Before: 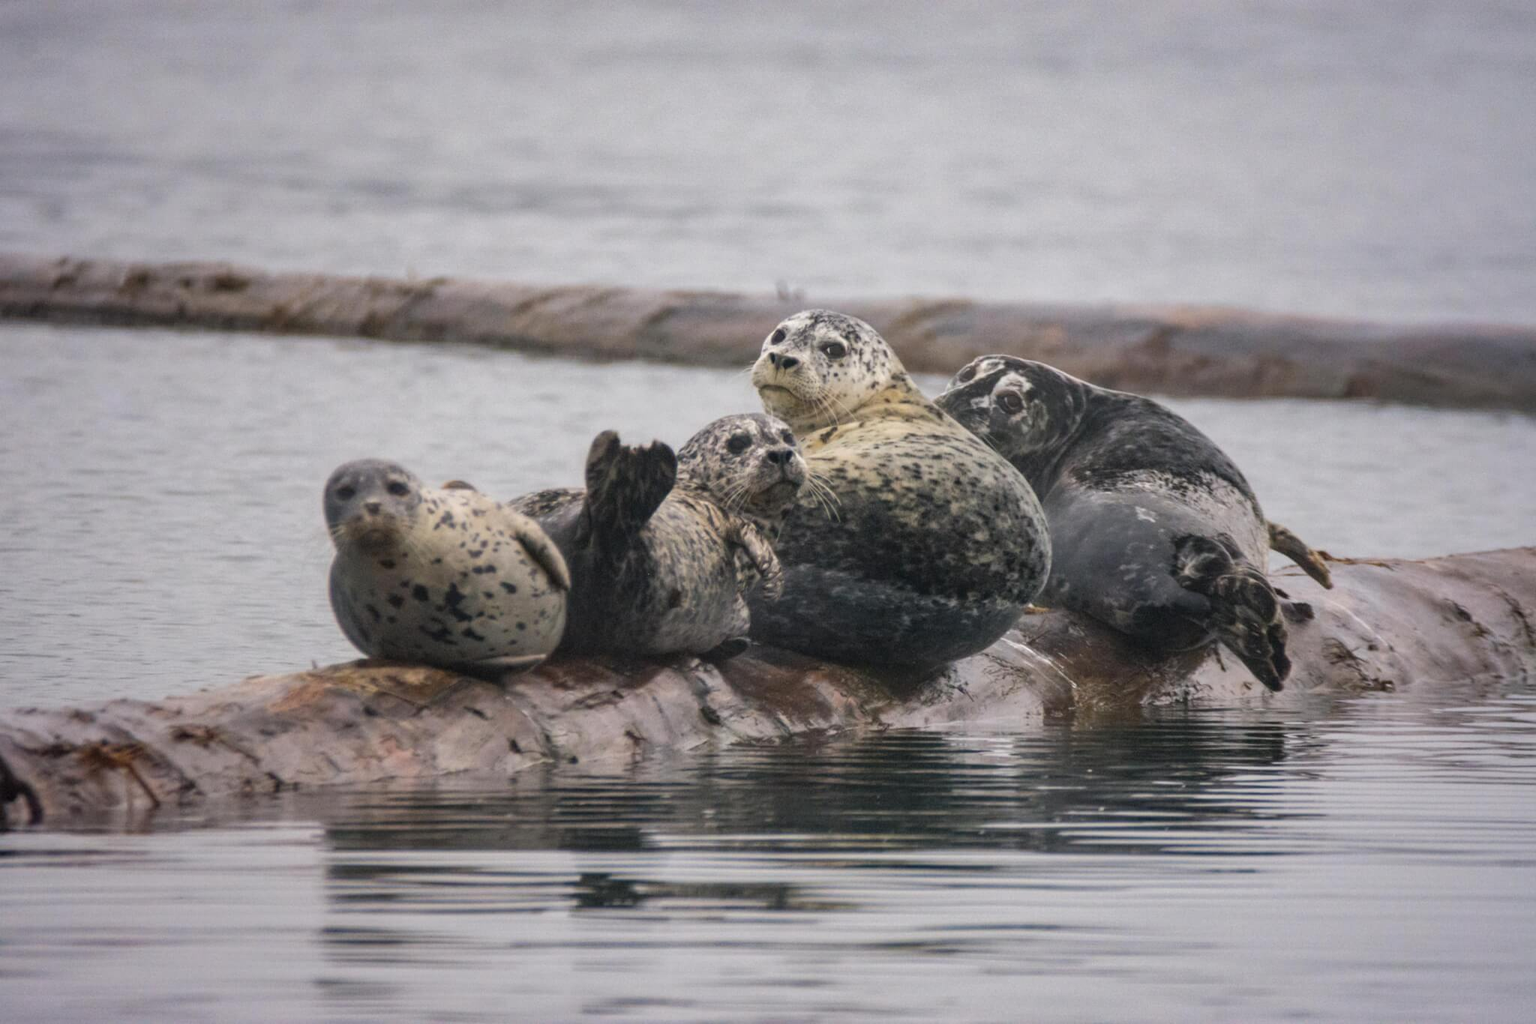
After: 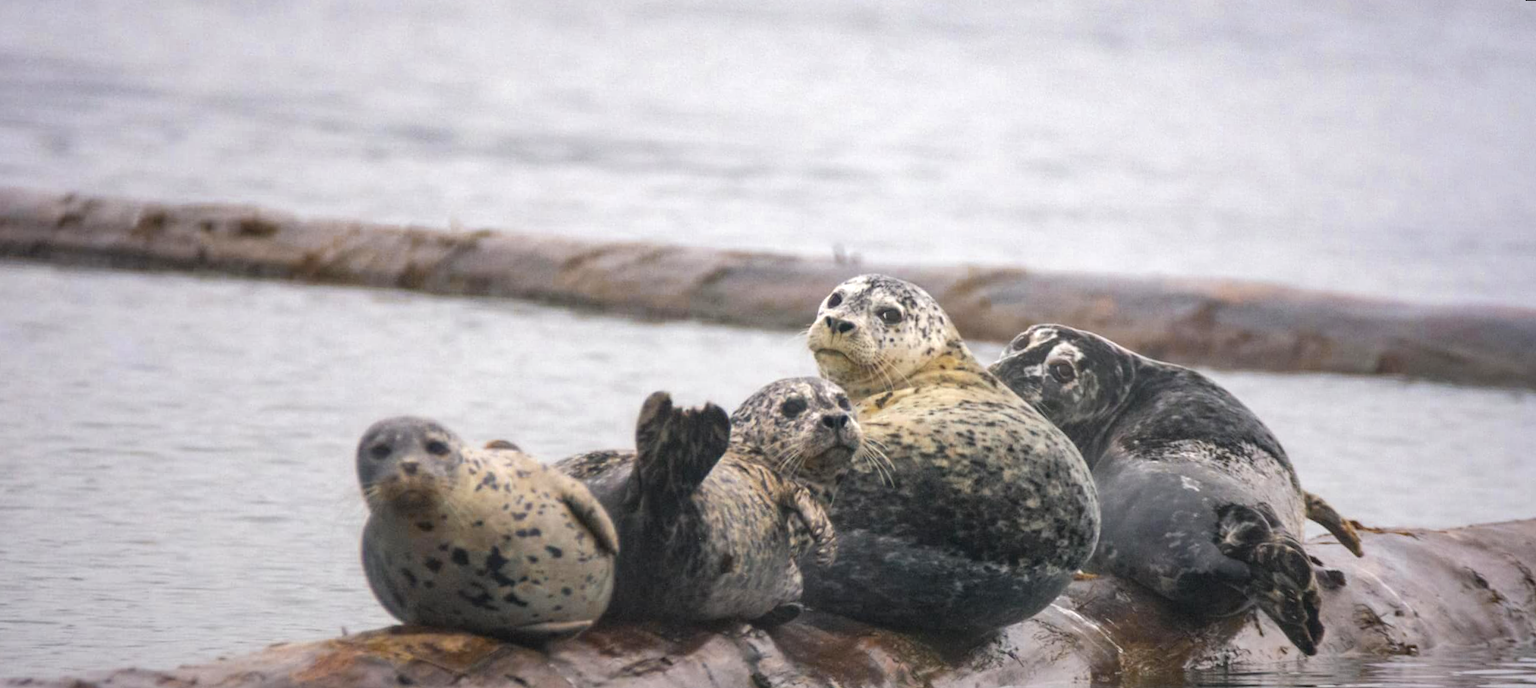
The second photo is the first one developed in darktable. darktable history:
graduated density: rotation -180°, offset 24.95
crop: bottom 28.576%
color zones: curves: ch0 [(0.11, 0.396) (0.195, 0.36) (0.25, 0.5) (0.303, 0.412) (0.357, 0.544) (0.75, 0.5) (0.967, 0.328)]; ch1 [(0, 0.468) (0.112, 0.512) (0.202, 0.6) (0.25, 0.5) (0.307, 0.352) (0.357, 0.544) (0.75, 0.5) (0.963, 0.524)]
rotate and perspective: rotation 0.679°, lens shift (horizontal) 0.136, crop left 0.009, crop right 0.991, crop top 0.078, crop bottom 0.95
exposure: black level correction 0, exposure 0.7 EV, compensate exposure bias true, compensate highlight preservation false
